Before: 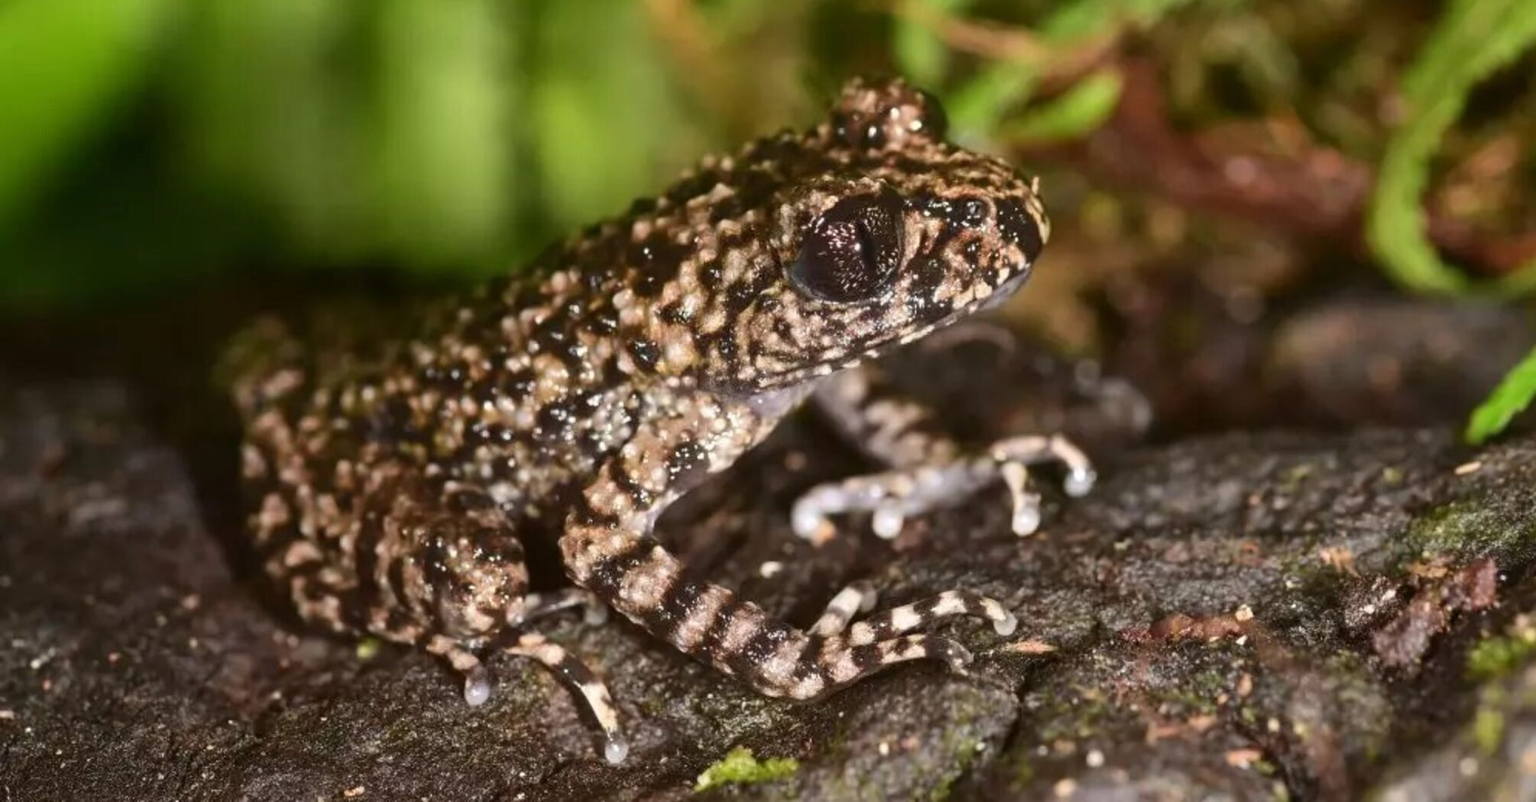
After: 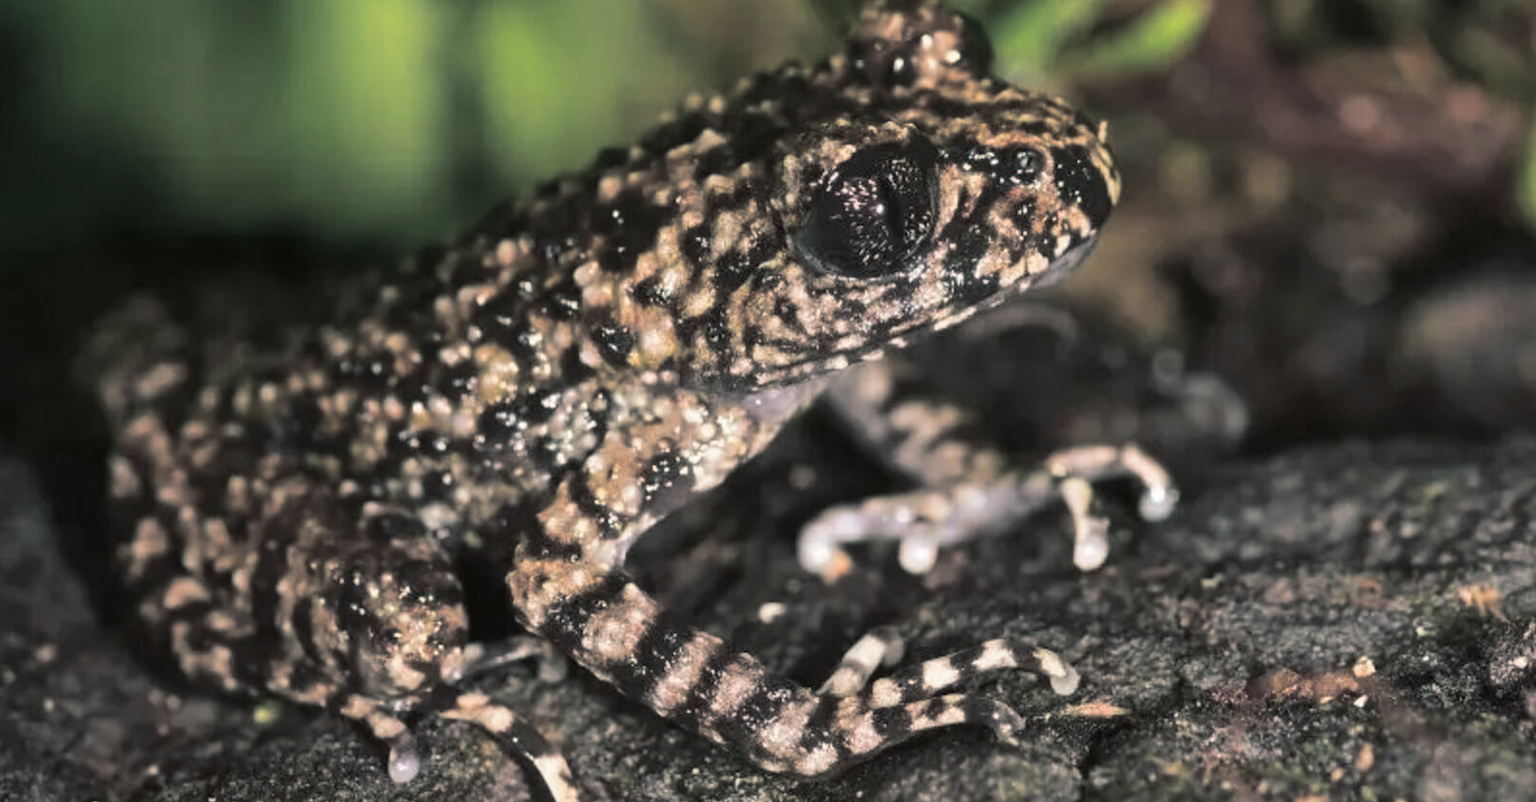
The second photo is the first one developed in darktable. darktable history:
crop and rotate: left 10.071%, top 10.071%, right 10.02%, bottom 10.02%
split-toning: shadows › hue 201.6°, shadows › saturation 0.16, highlights › hue 50.4°, highlights › saturation 0.2, balance -49.9
